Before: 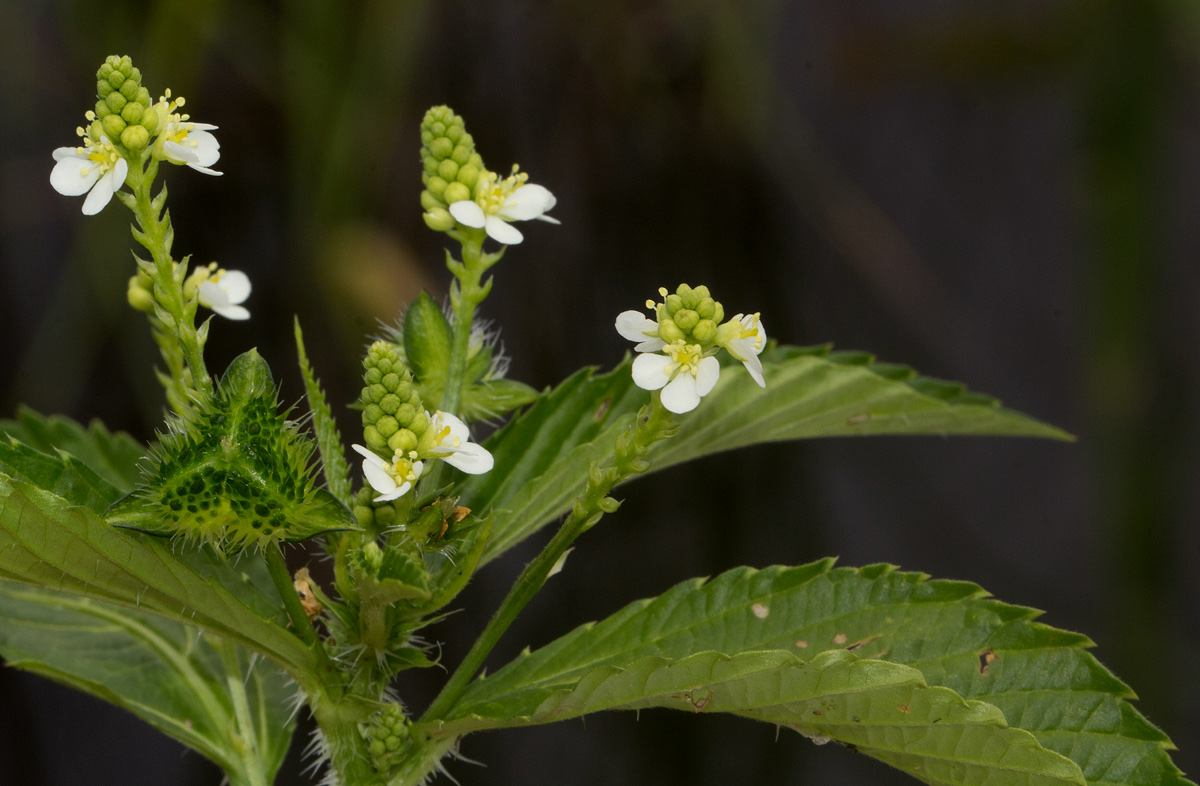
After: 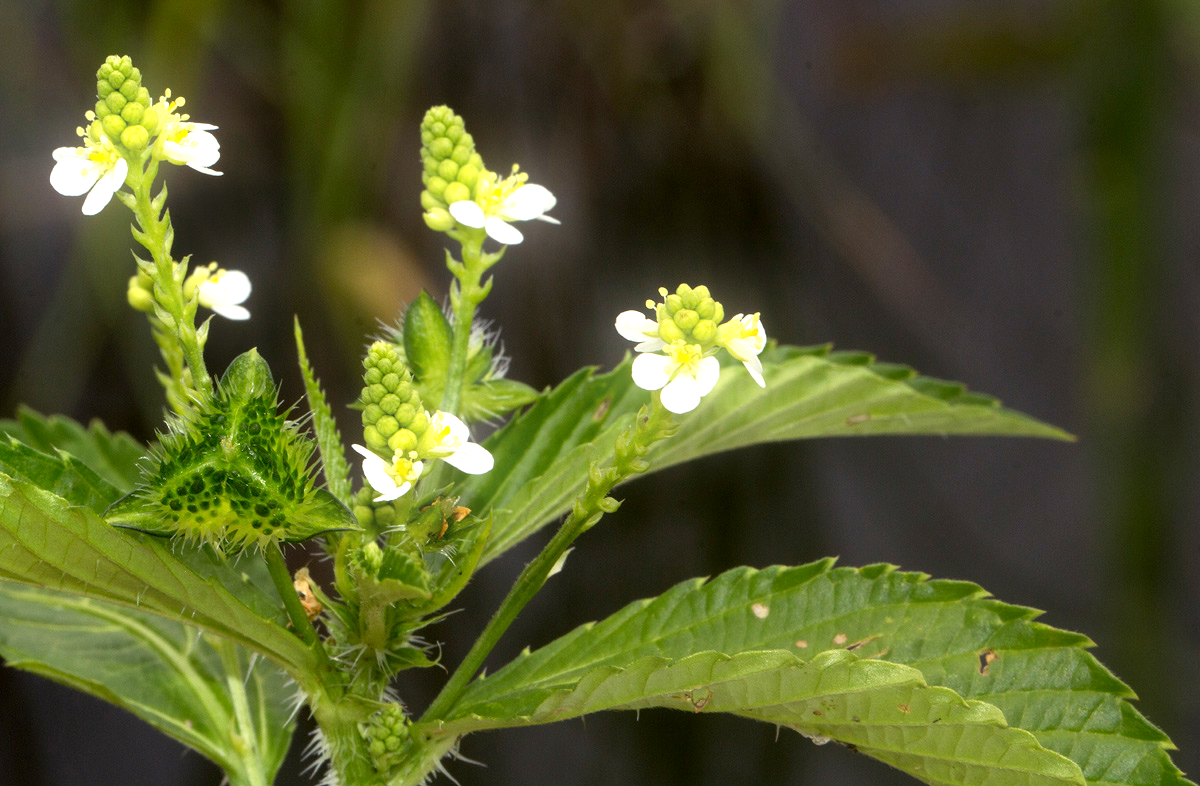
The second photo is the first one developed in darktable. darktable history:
exposure: black level correction 0.001, exposure 1.05 EV, compensate exposure bias true, compensate highlight preservation false
bloom: size 9%, threshold 100%, strength 7%
